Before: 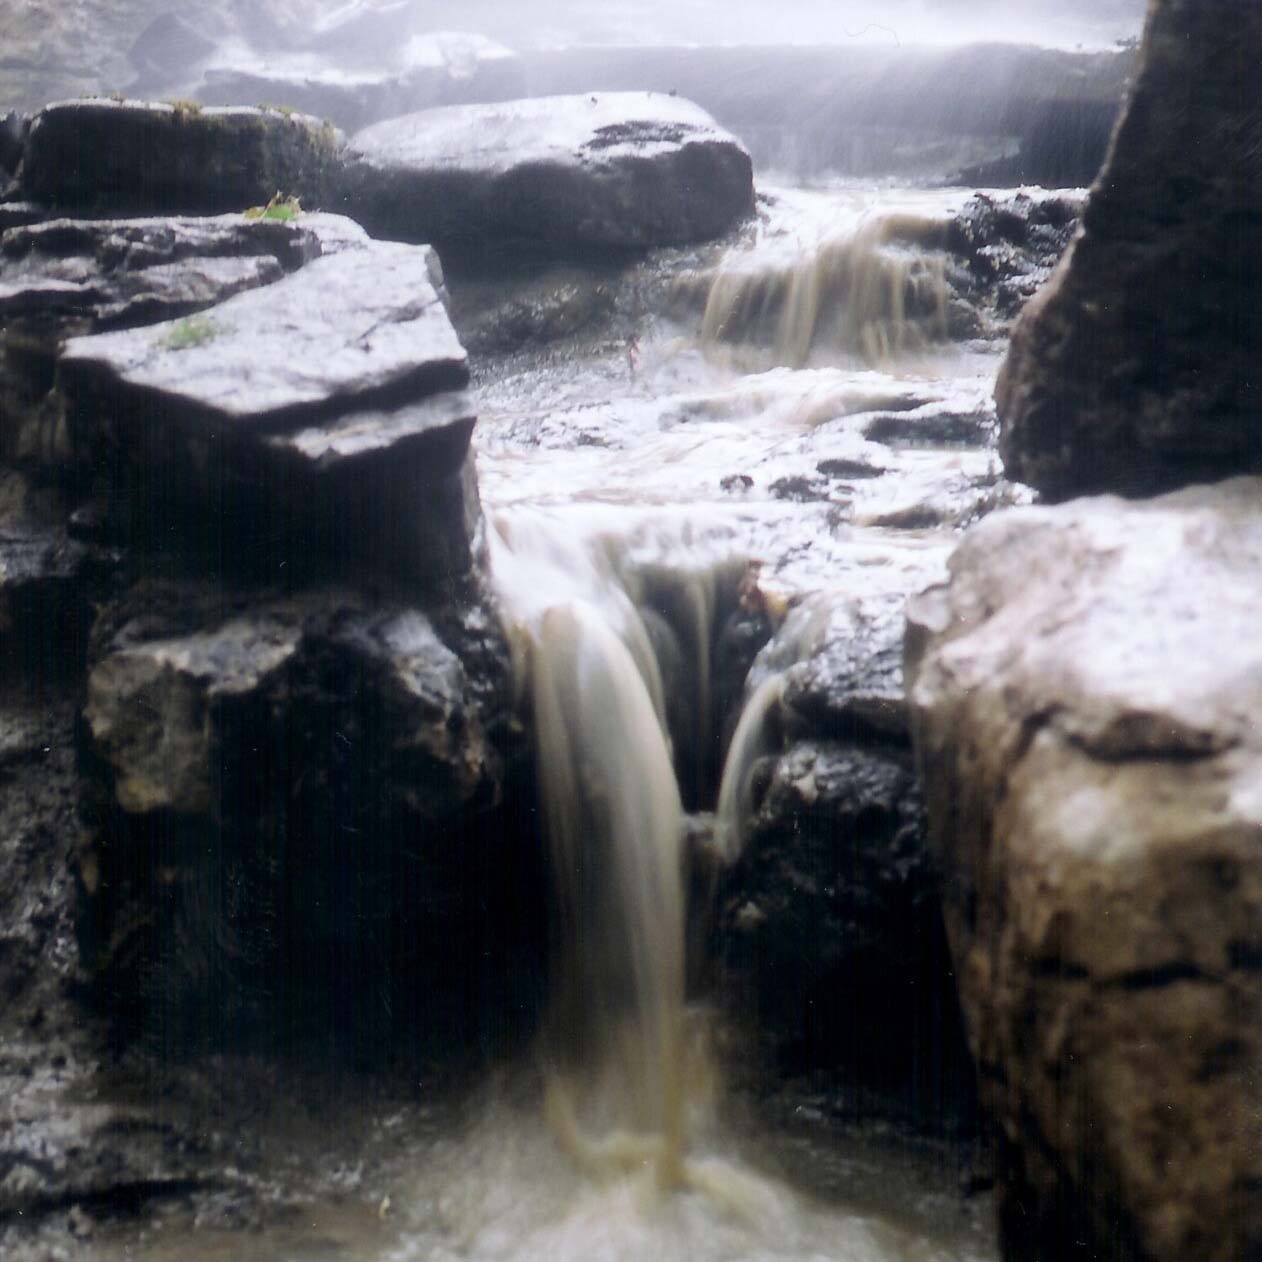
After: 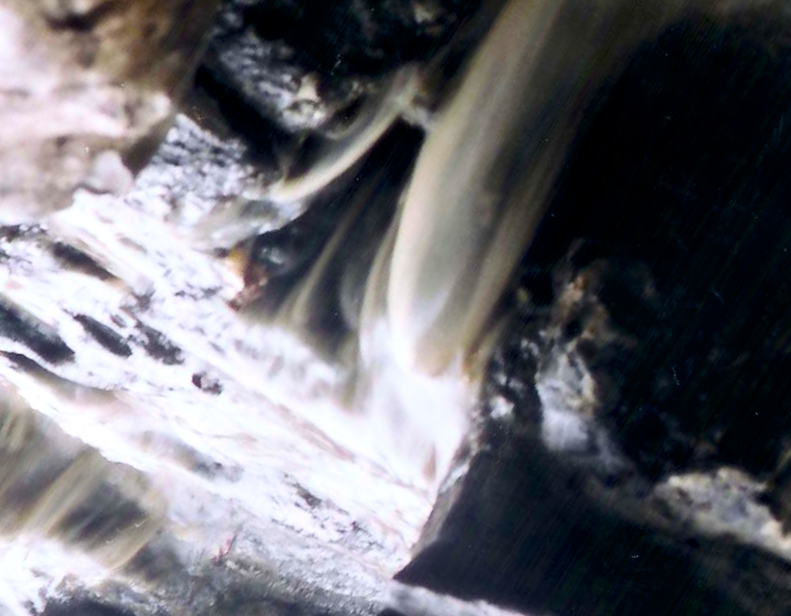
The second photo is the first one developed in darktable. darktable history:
crop and rotate: angle 147.99°, left 9.125%, top 15.688%, right 4.444%, bottom 17.034%
contrast equalizer: octaves 7, y [[0.514, 0.573, 0.581, 0.508, 0.5, 0.5], [0.5 ×6], [0.5 ×6], [0 ×6], [0 ×6]]
color balance rgb: perceptual saturation grading › global saturation 31.078%, global vibrance 15.925%, saturation formula JzAzBz (2021)
contrast brightness saturation: contrast 0.147, brightness 0.053
